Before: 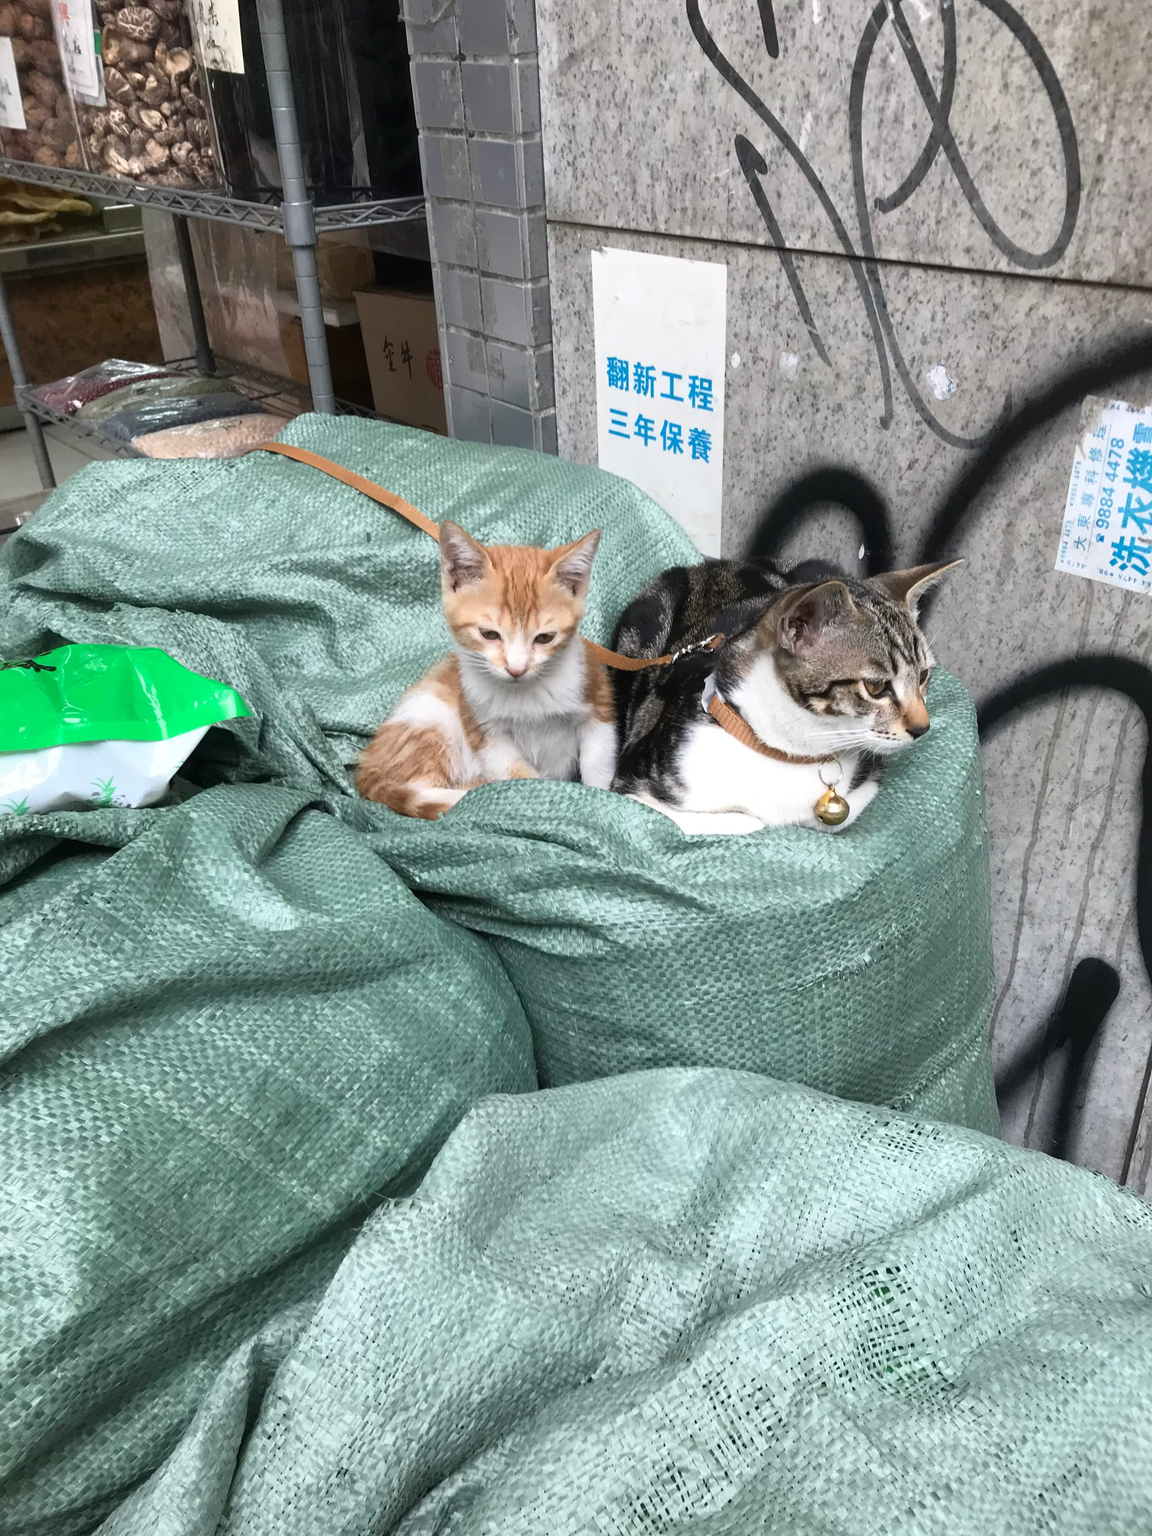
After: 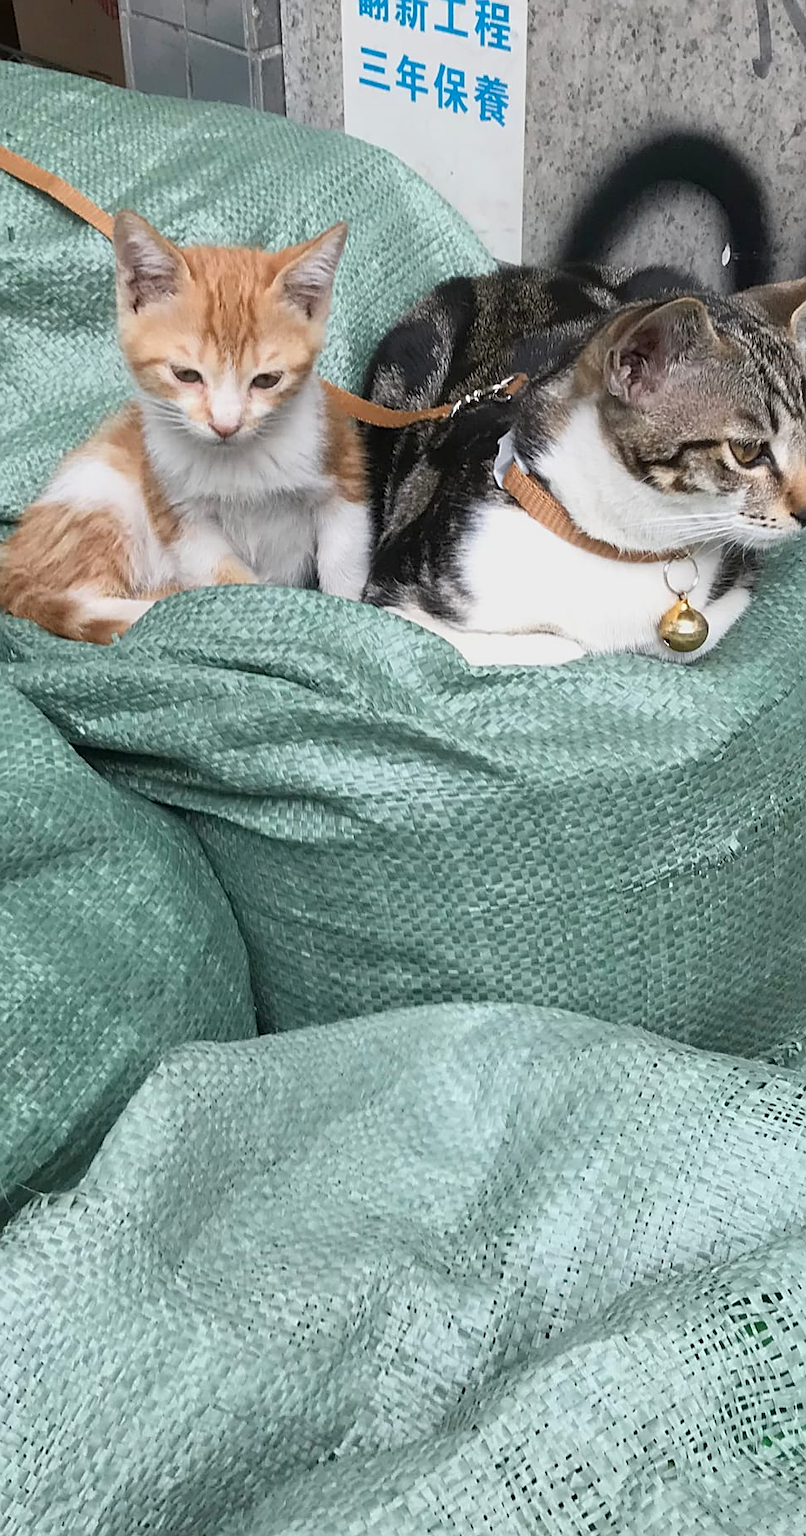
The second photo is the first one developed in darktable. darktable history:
color balance rgb: perceptual saturation grading › global saturation 0.814%, contrast -10.255%
crop: left 31.388%, top 24.485%, right 20.312%, bottom 6.591%
sharpen: on, module defaults
